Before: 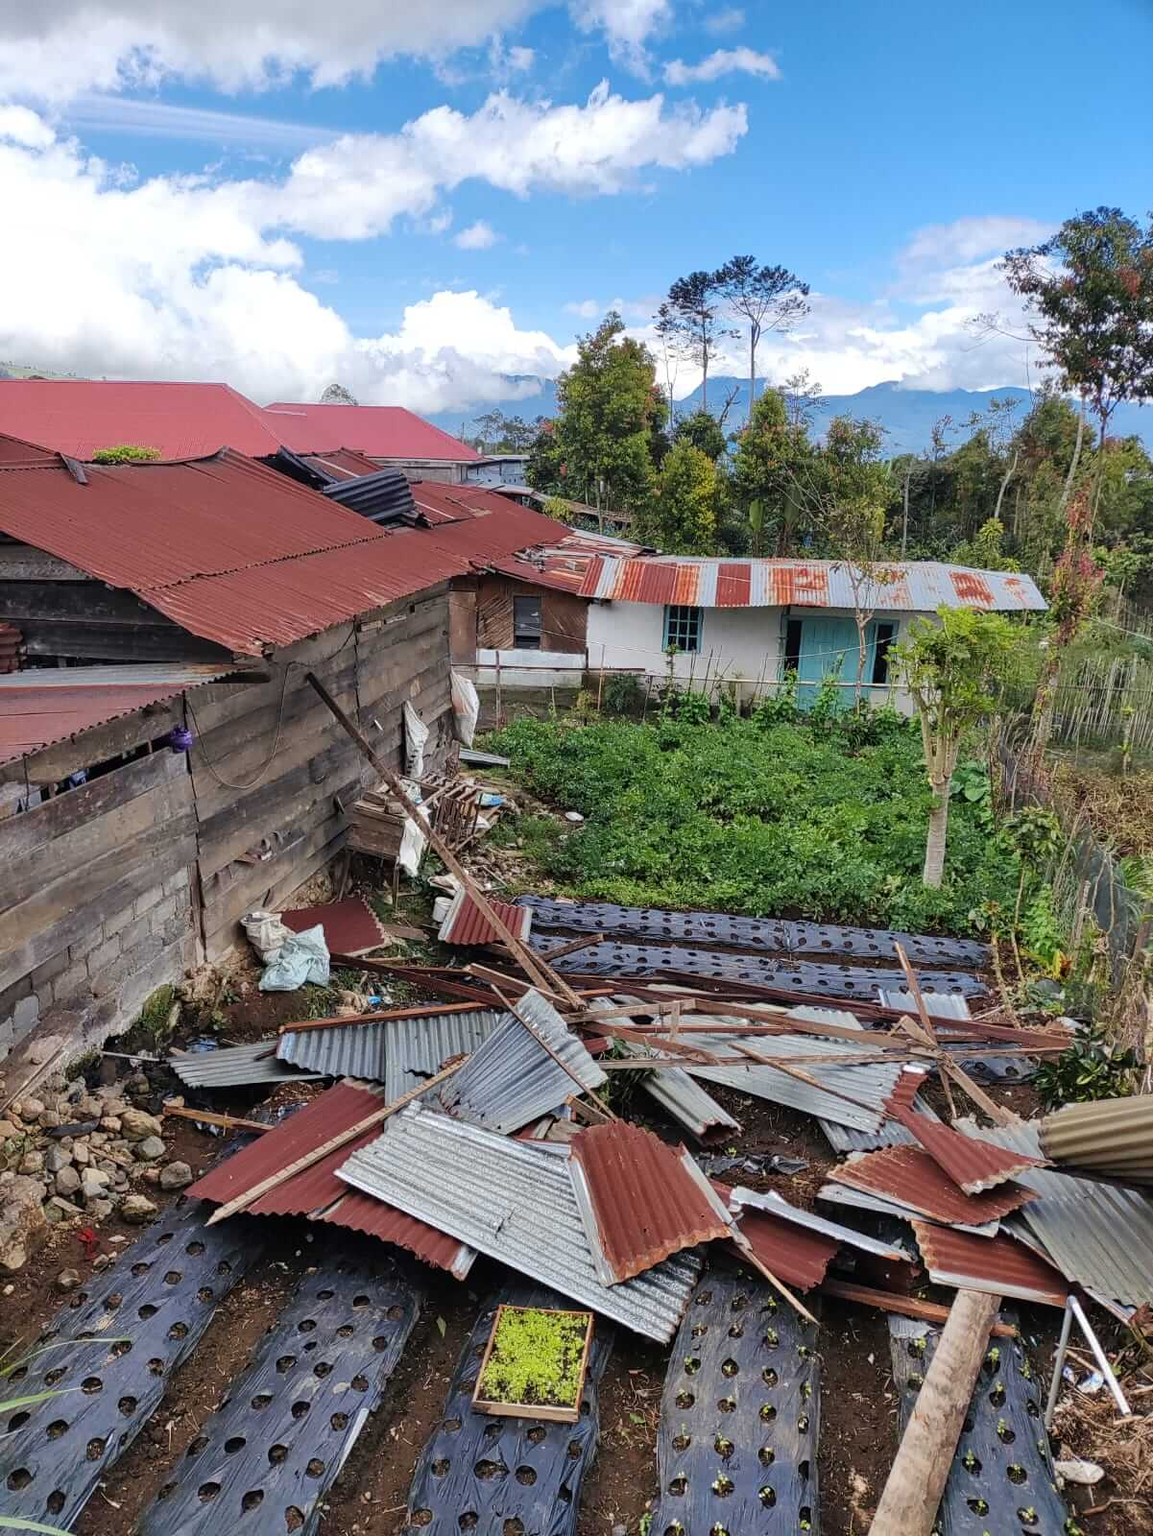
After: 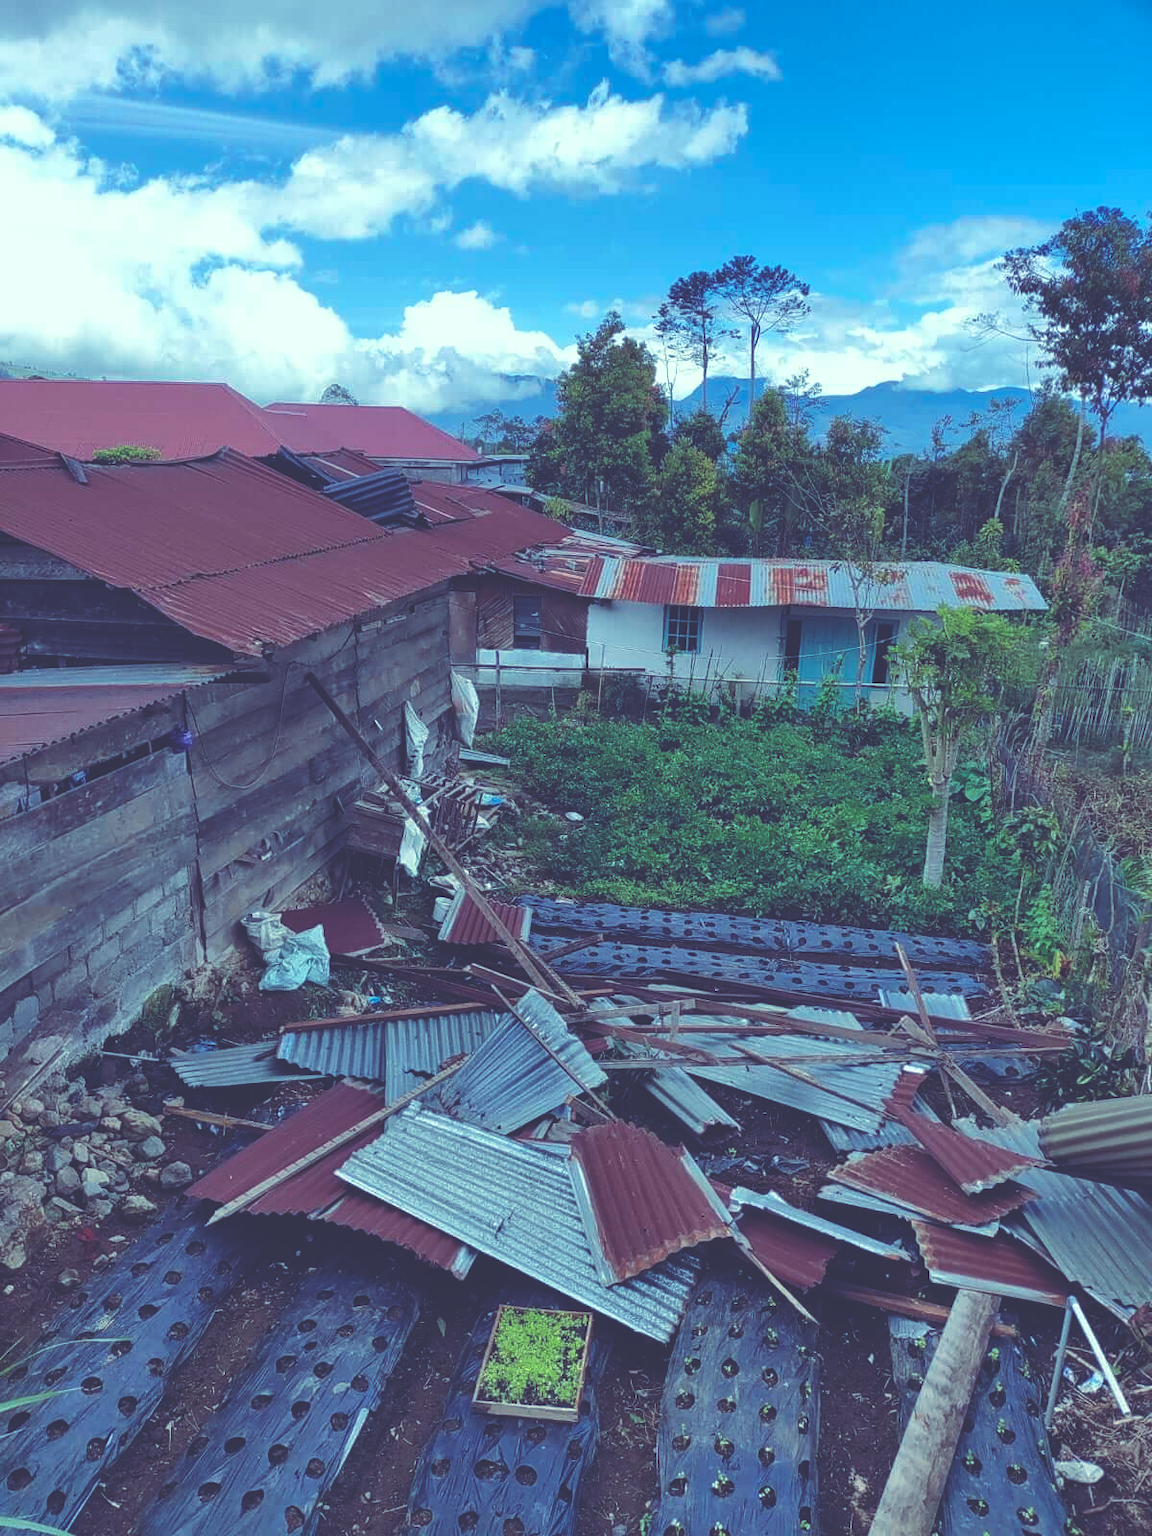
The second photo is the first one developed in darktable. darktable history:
rgb curve: curves: ch0 [(0, 0.186) (0.314, 0.284) (0.576, 0.466) (0.805, 0.691) (0.936, 0.886)]; ch1 [(0, 0.186) (0.314, 0.284) (0.581, 0.534) (0.771, 0.746) (0.936, 0.958)]; ch2 [(0, 0.216) (0.275, 0.39) (1, 1)], mode RGB, independent channels, compensate middle gray true, preserve colors none
exposure: black level correction -0.023, exposure -0.039 EV, compensate highlight preservation false
